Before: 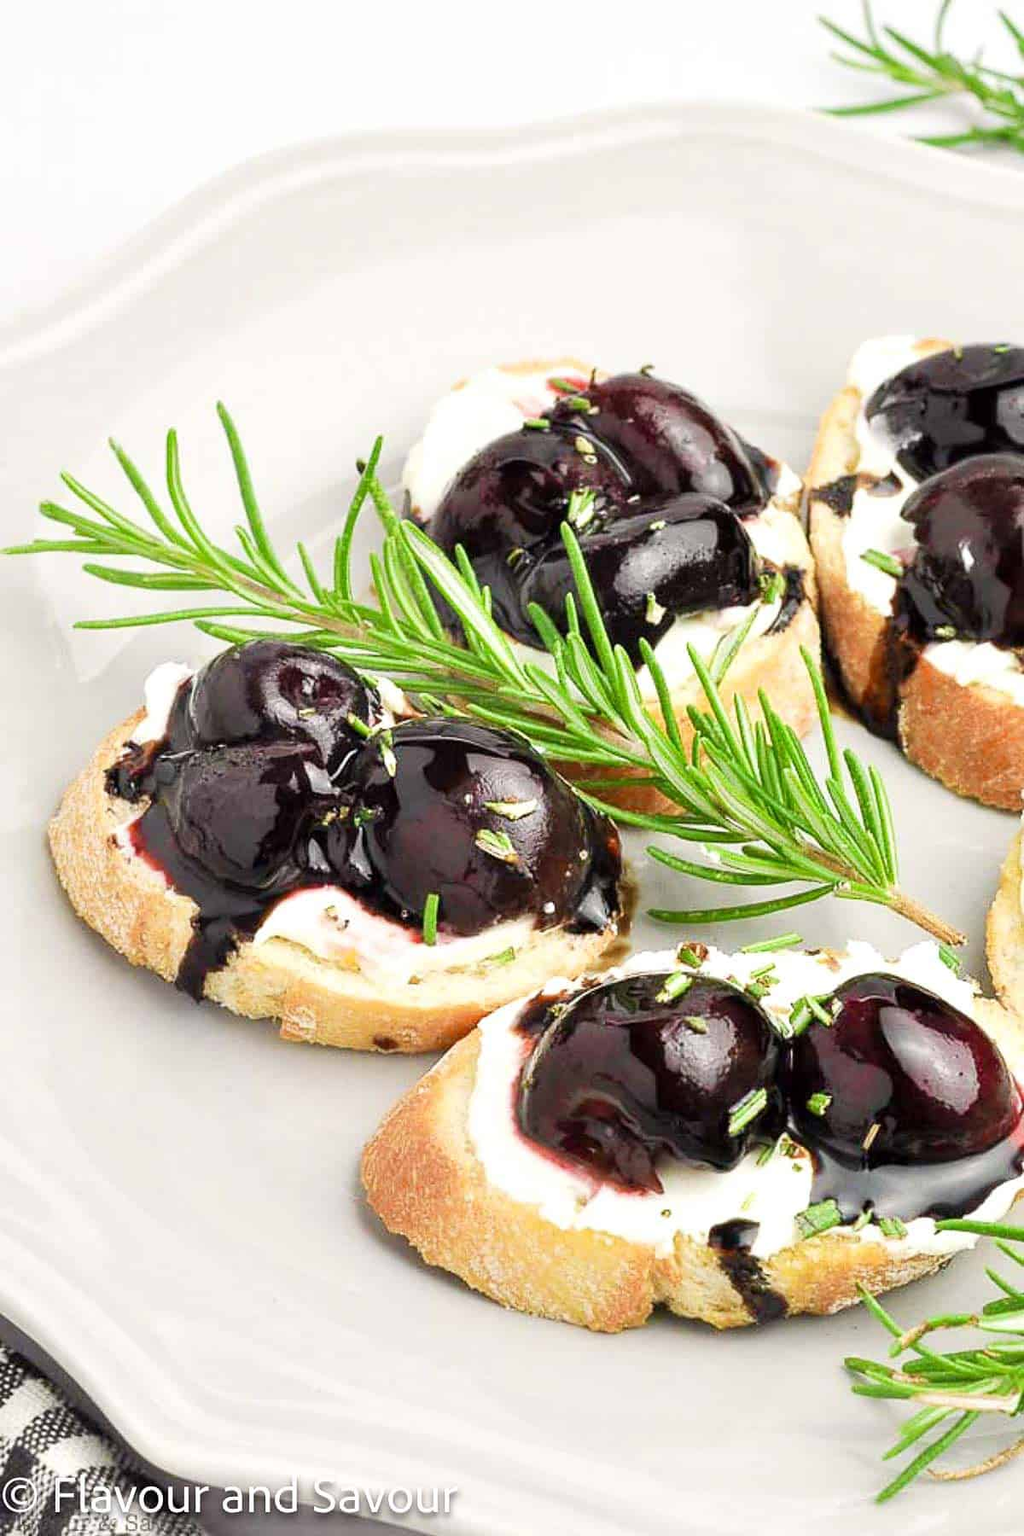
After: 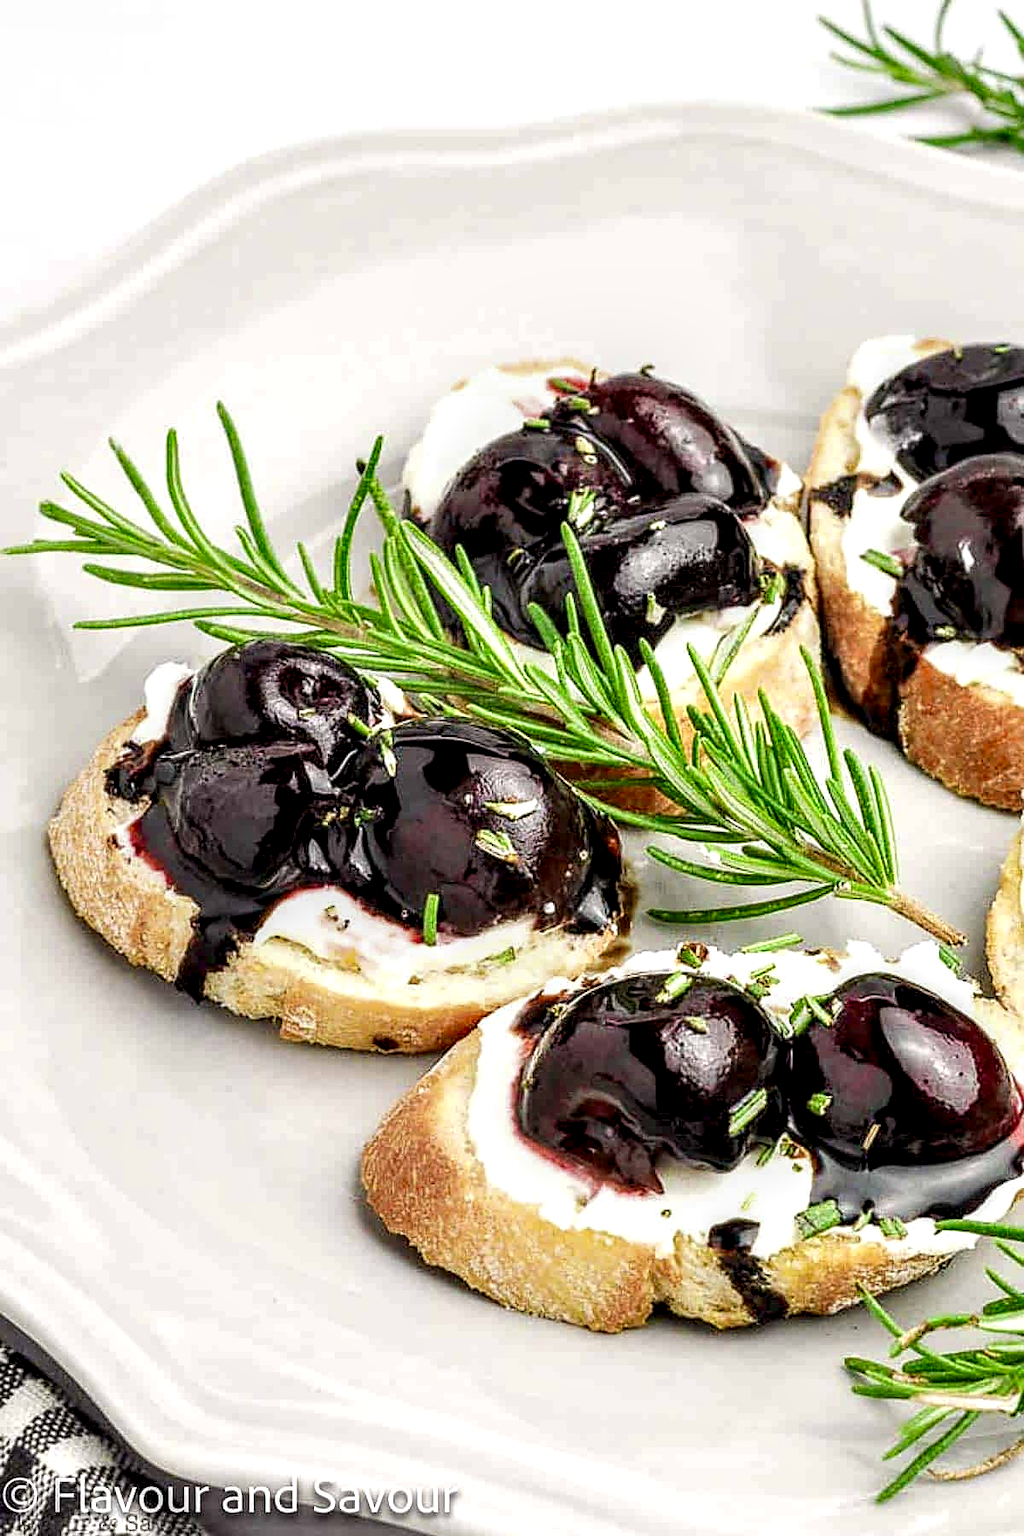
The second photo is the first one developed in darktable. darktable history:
sharpen: amount 0.211
local contrast: highlights 16%, detail 186%
